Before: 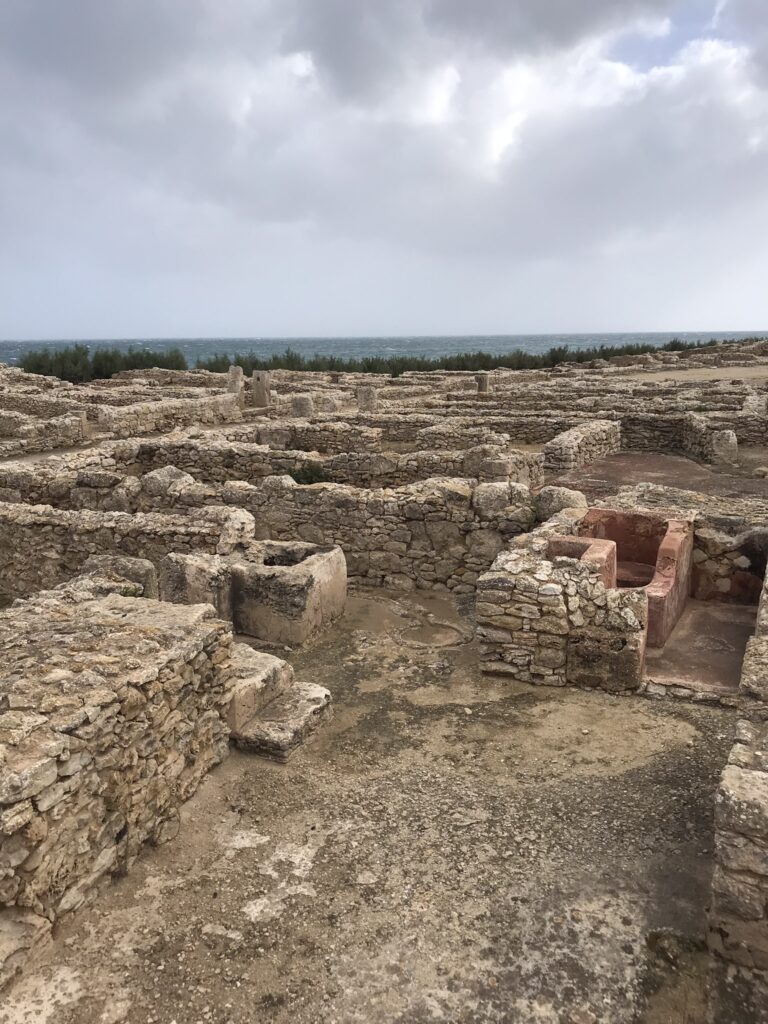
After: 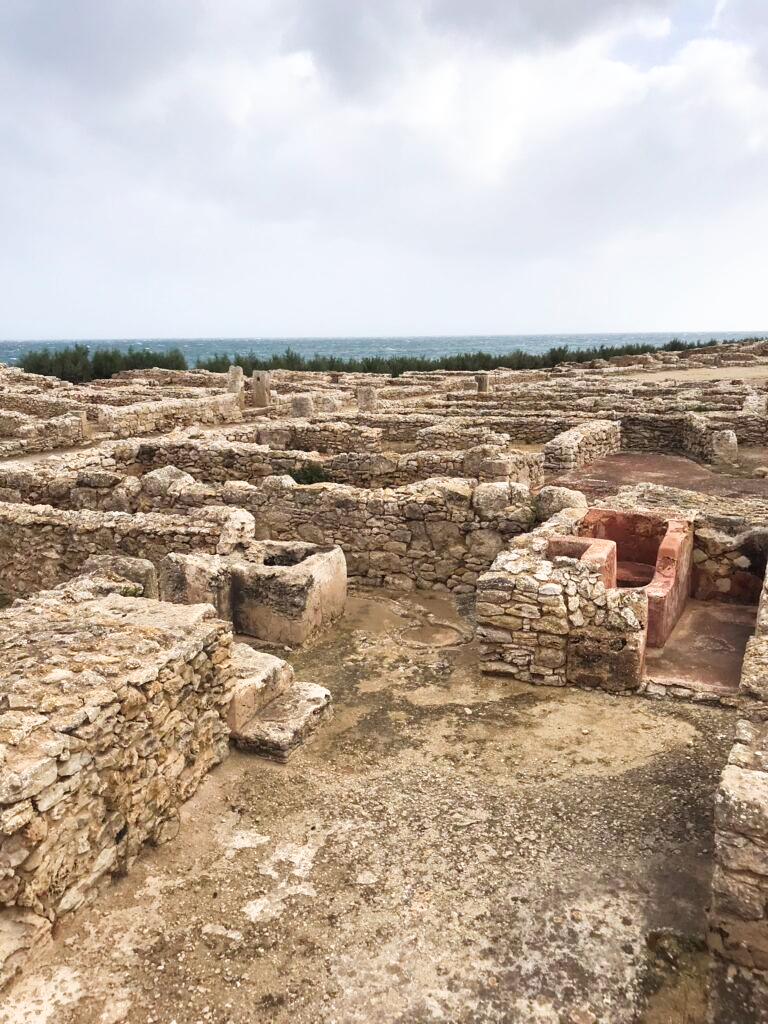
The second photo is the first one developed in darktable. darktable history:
tone curve: curves: ch0 [(0, 0) (0.003, 0.011) (0.011, 0.02) (0.025, 0.032) (0.044, 0.046) (0.069, 0.071) (0.1, 0.107) (0.136, 0.144) (0.177, 0.189) (0.224, 0.244) (0.277, 0.309) (0.335, 0.398) (0.399, 0.477) (0.468, 0.583) (0.543, 0.675) (0.623, 0.772) (0.709, 0.855) (0.801, 0.926) (0.898, 0.979) (1, 1)], preserve colors none
